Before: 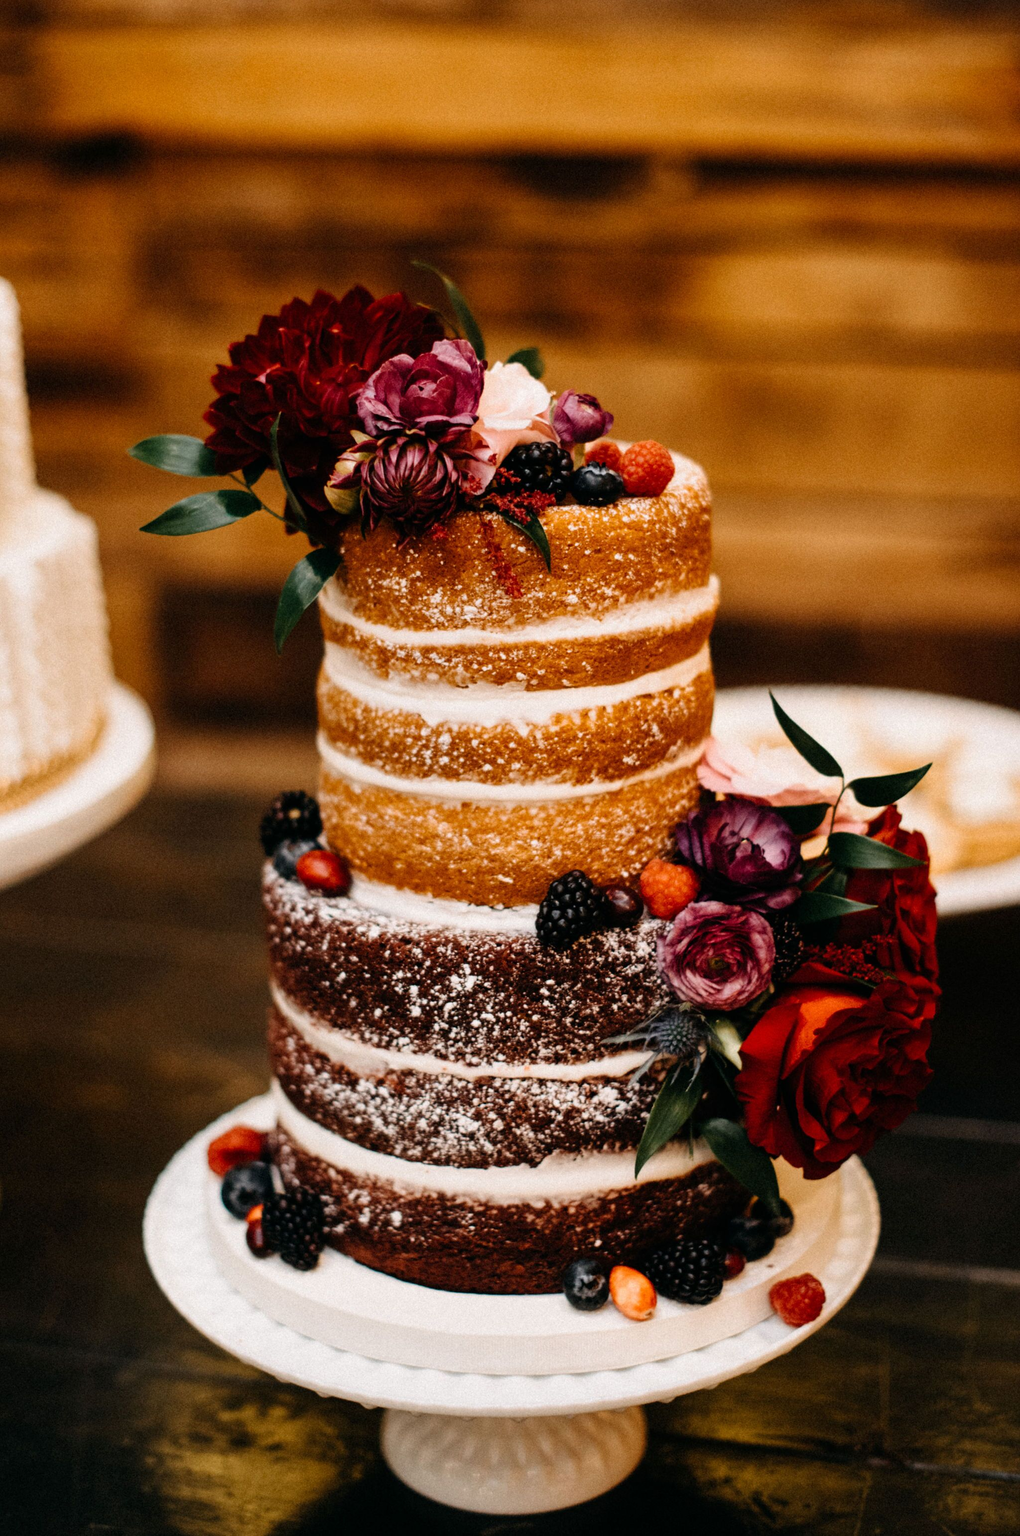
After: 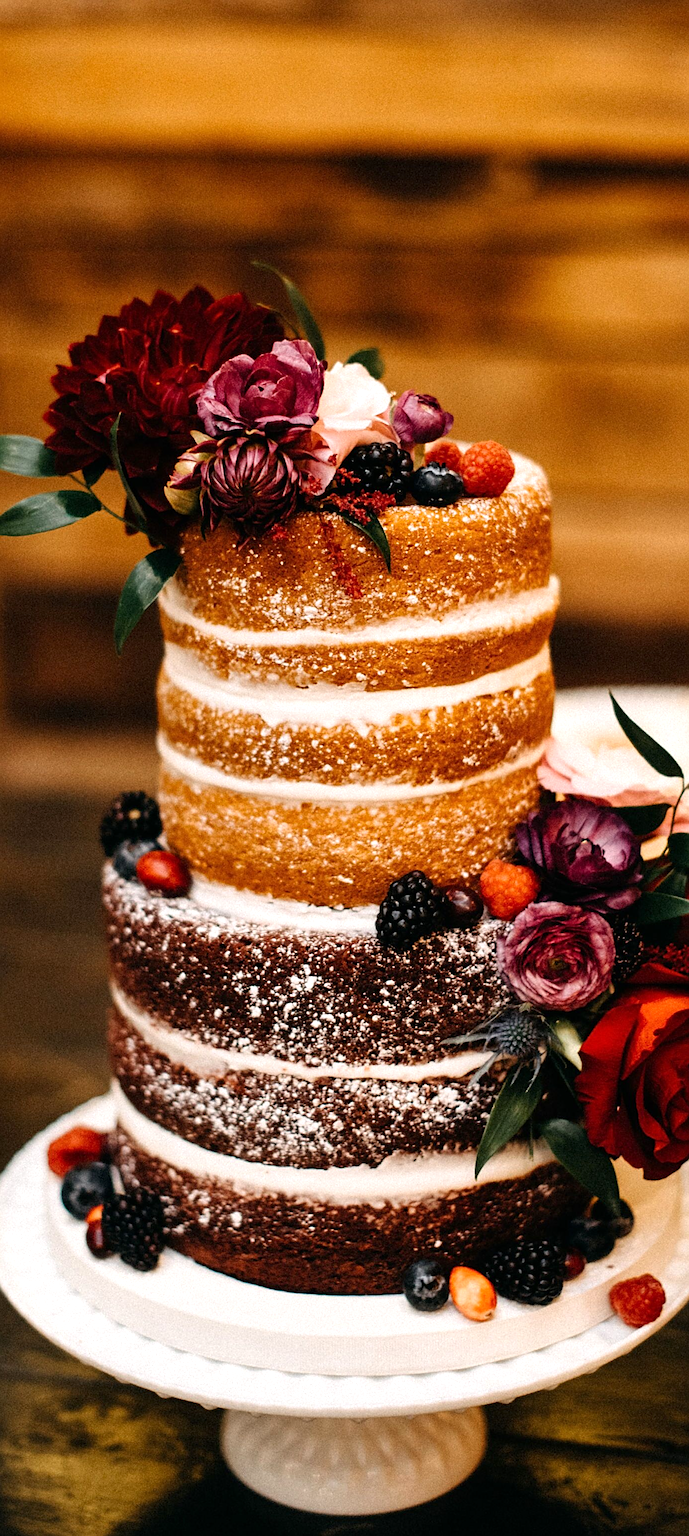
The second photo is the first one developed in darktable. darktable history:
crop and rotate: left 15.758%, right 16.627%
exposure: exposure 0.299 EV, compensate highlight preservation false
sharpen: on, module defaults
